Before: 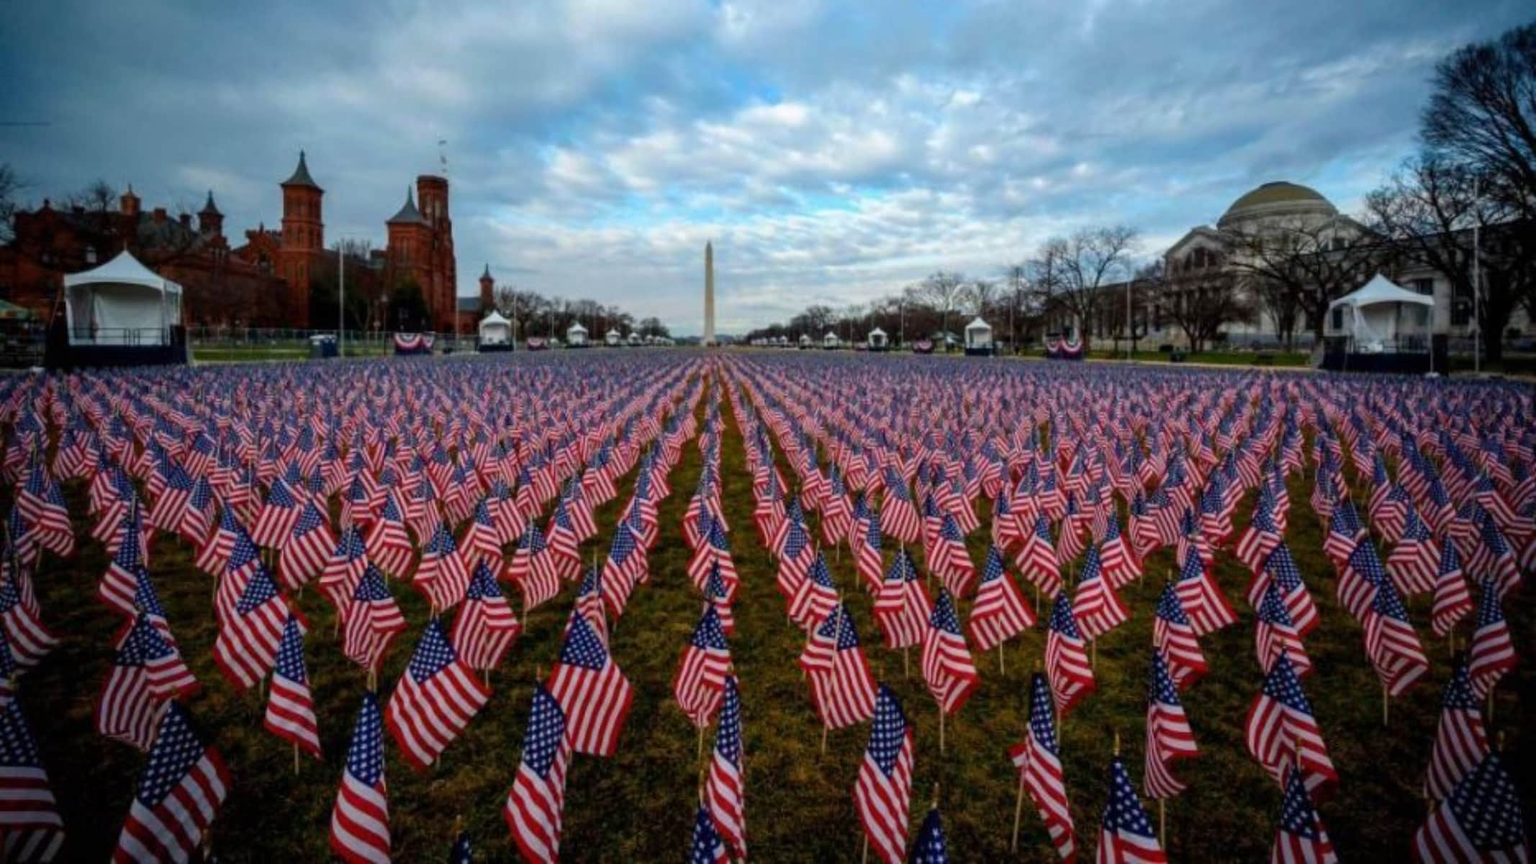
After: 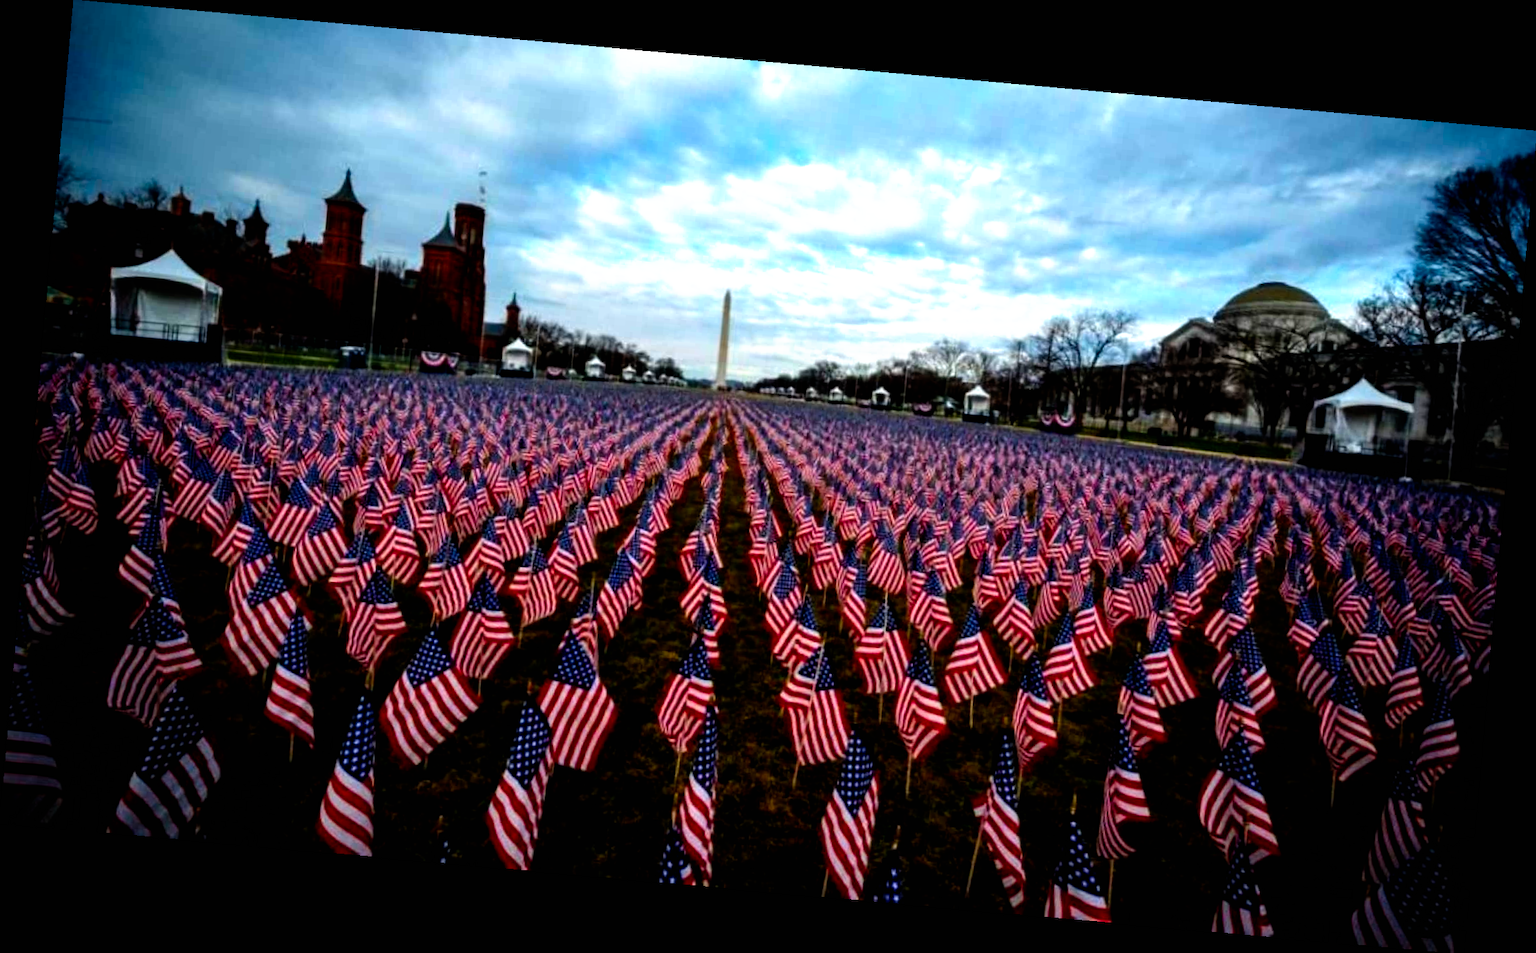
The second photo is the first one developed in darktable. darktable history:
rotate and perspective: rotation 5.12°, automatic cropping off
filmic rgb: black relative exposure -8.2 EV, white relative exposure 2.2 EV, threshold 3 EV, hardness 7.11, latitude 85.74%, contrast 1.696, highlights saturation mix -4%, shadows ↔ highlights balance -2.69%, preserve chrominance no, color science v5 (2021), contrast in shadows safe, contrast in highlights safe, enable highlight reconstruction true
